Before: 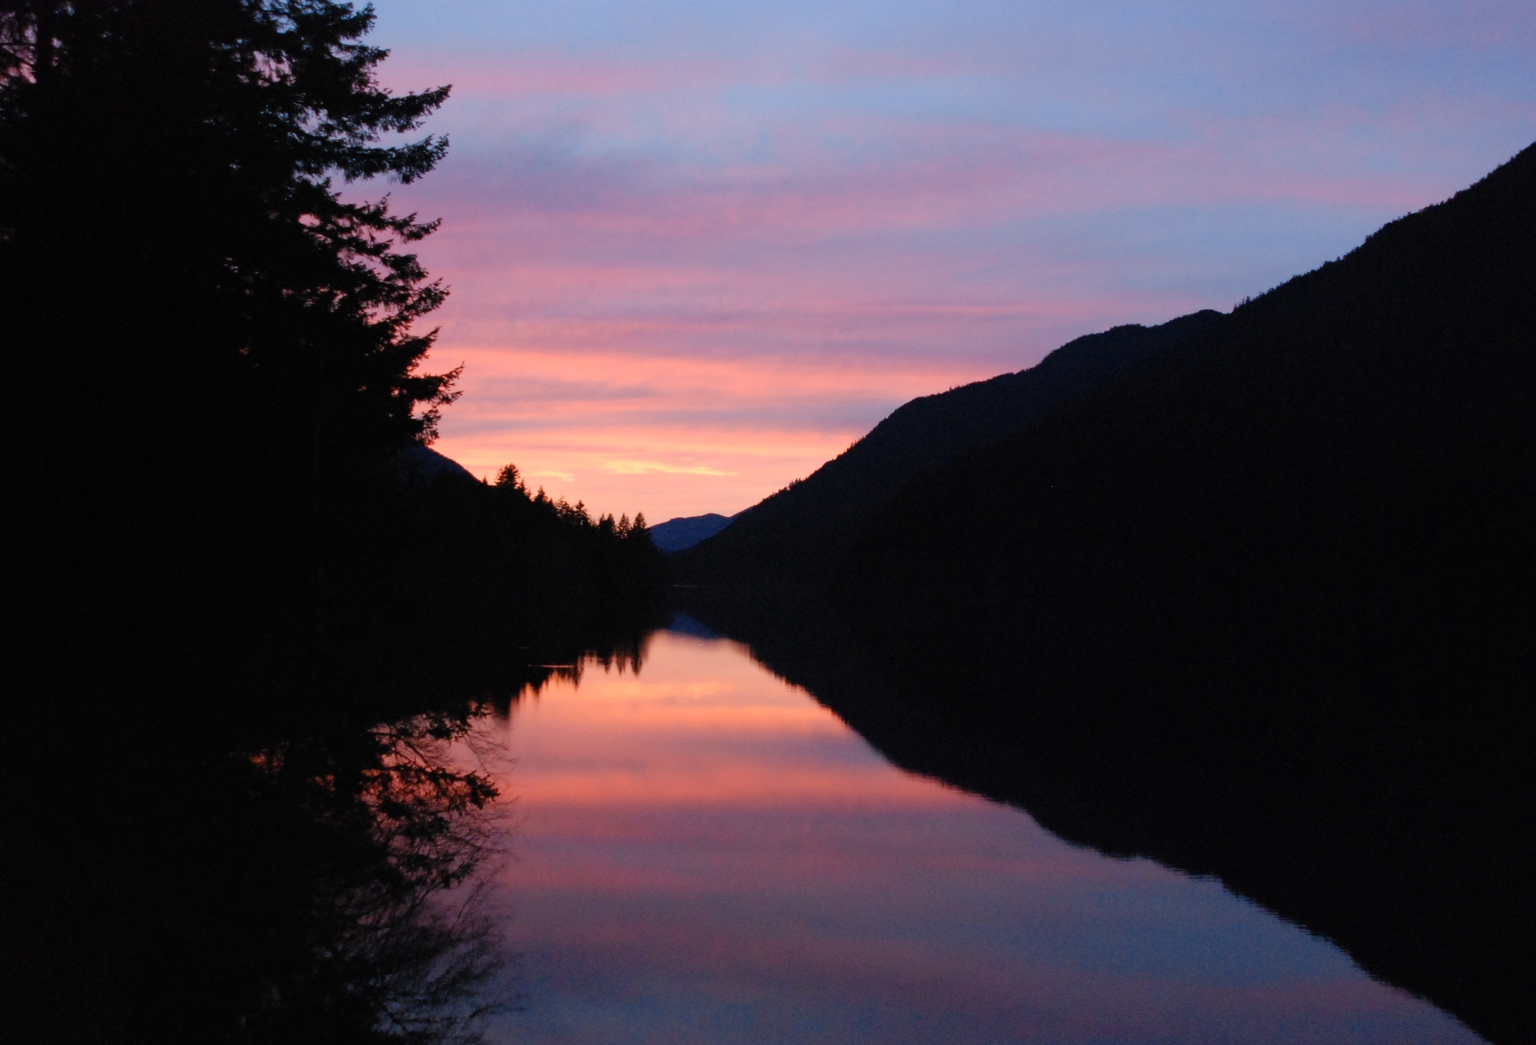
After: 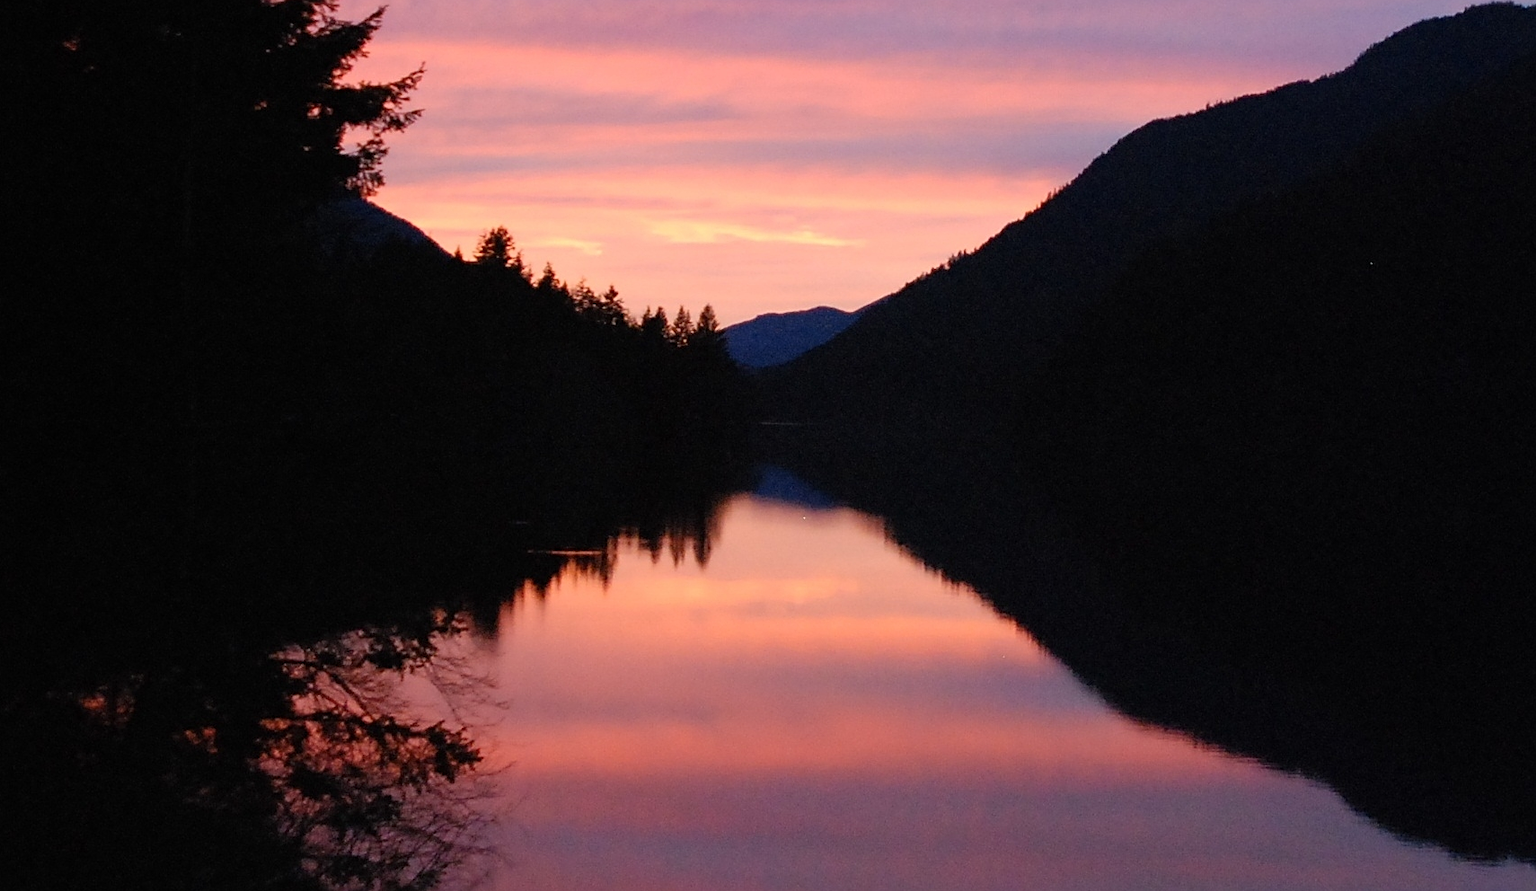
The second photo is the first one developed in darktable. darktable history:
sharpen: on, module defaults
crop: left 13.052%, top 30.939%, right 24.808%, bottom 16.089%
